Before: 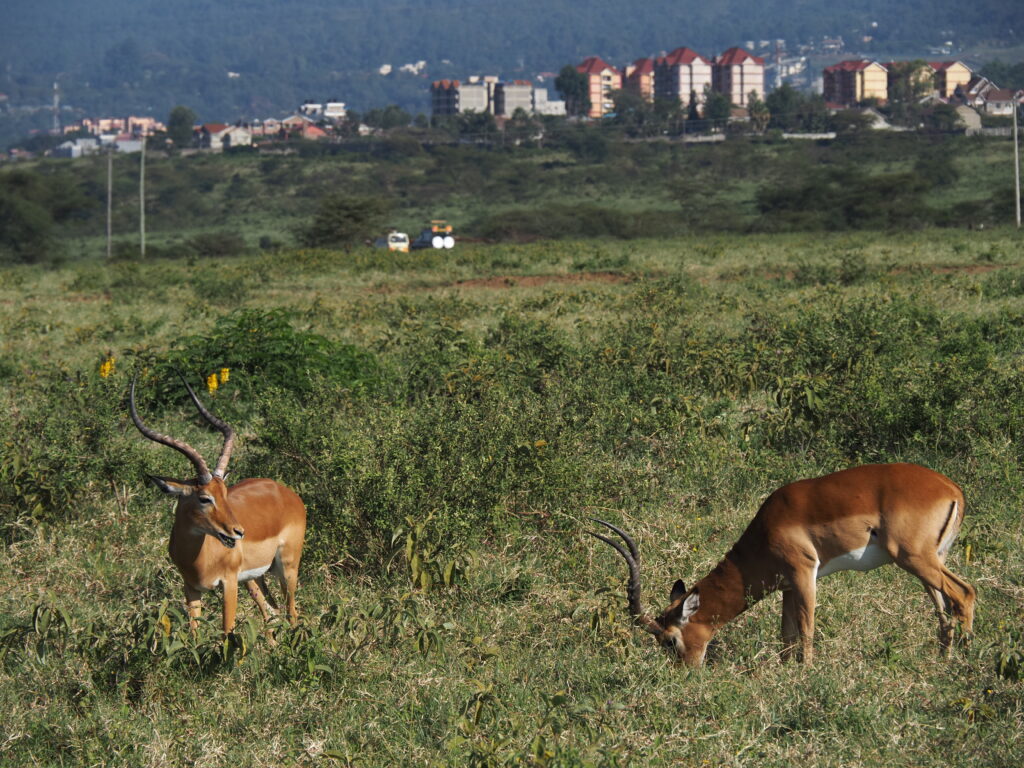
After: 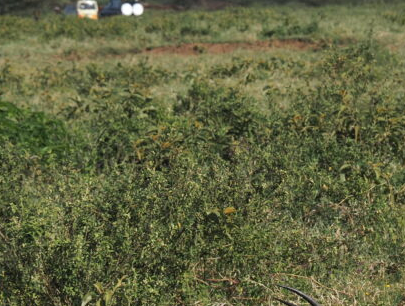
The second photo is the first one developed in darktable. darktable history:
crop: left 30.464%, top 30.37%, right 29.953%, bottom 29.731%
shadows and highlights: low approximation 0.01, soften with gaussian
